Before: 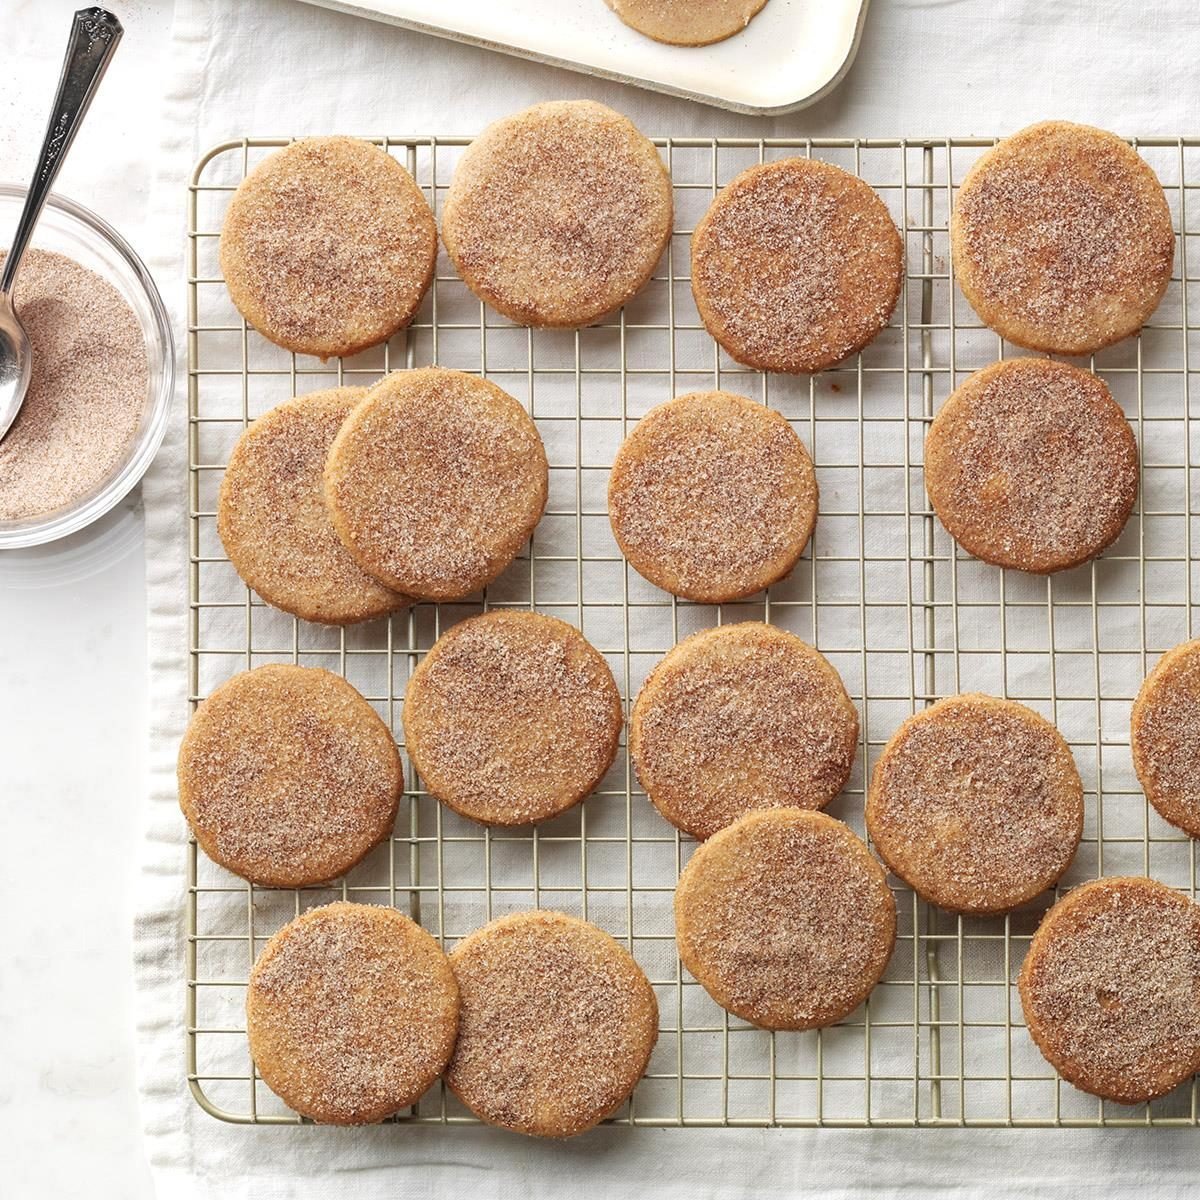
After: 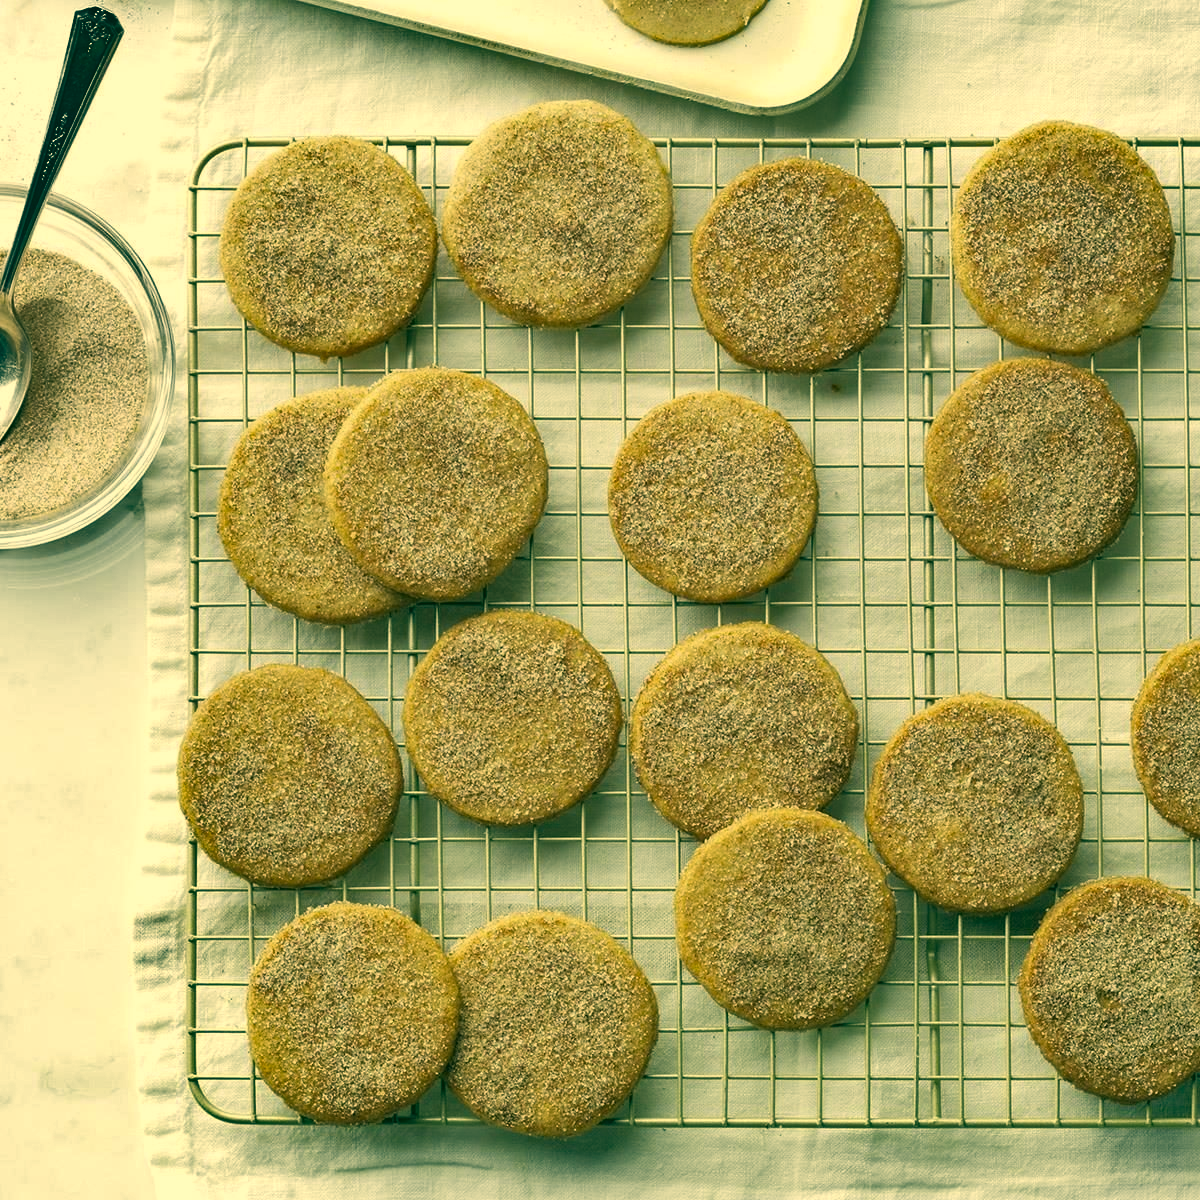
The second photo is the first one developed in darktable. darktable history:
shadows and highlights: shadows 60, soften with gaussian
color correction: highlights a* 1.83, highlights b* 34.02, shadows a* -36.68, shadows b* -5.48
